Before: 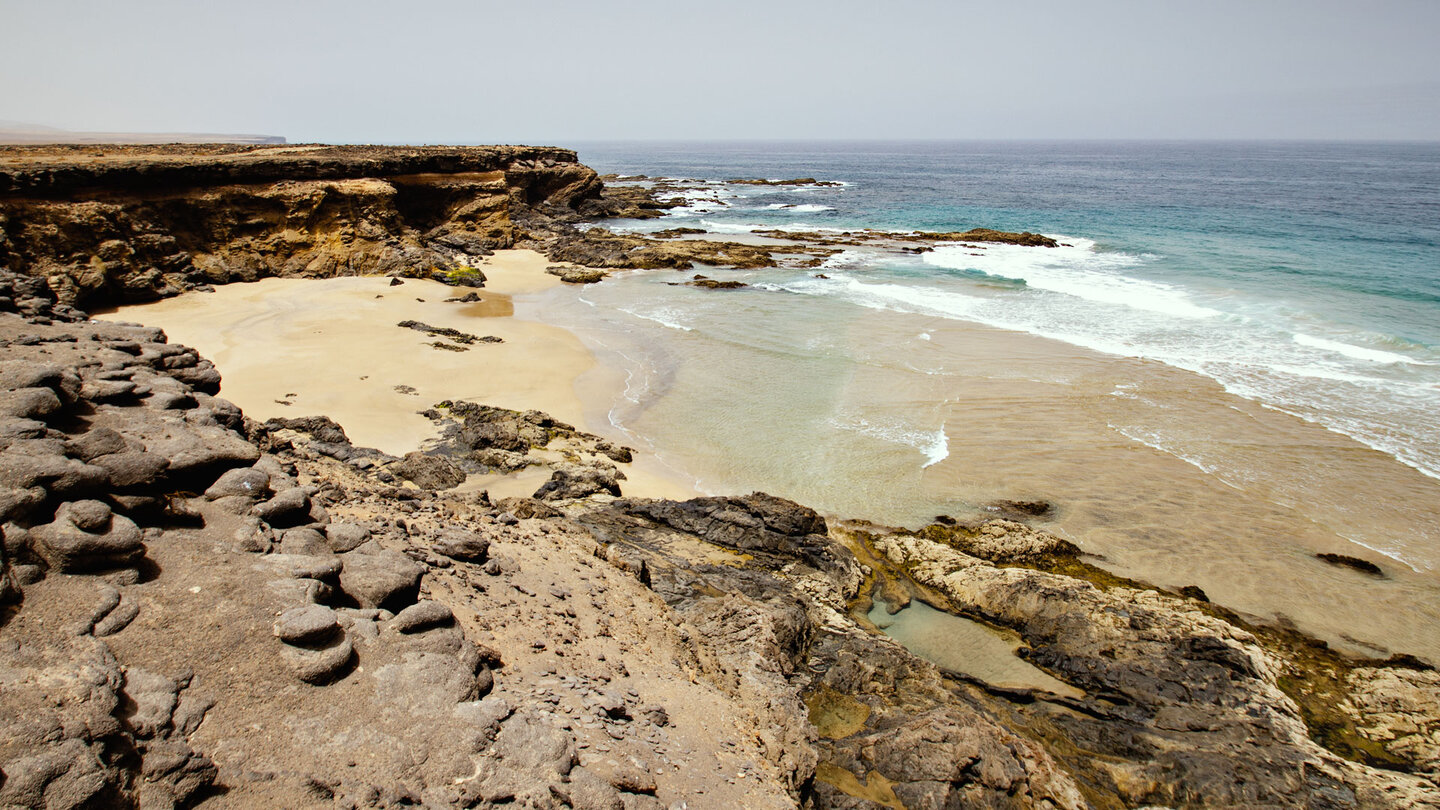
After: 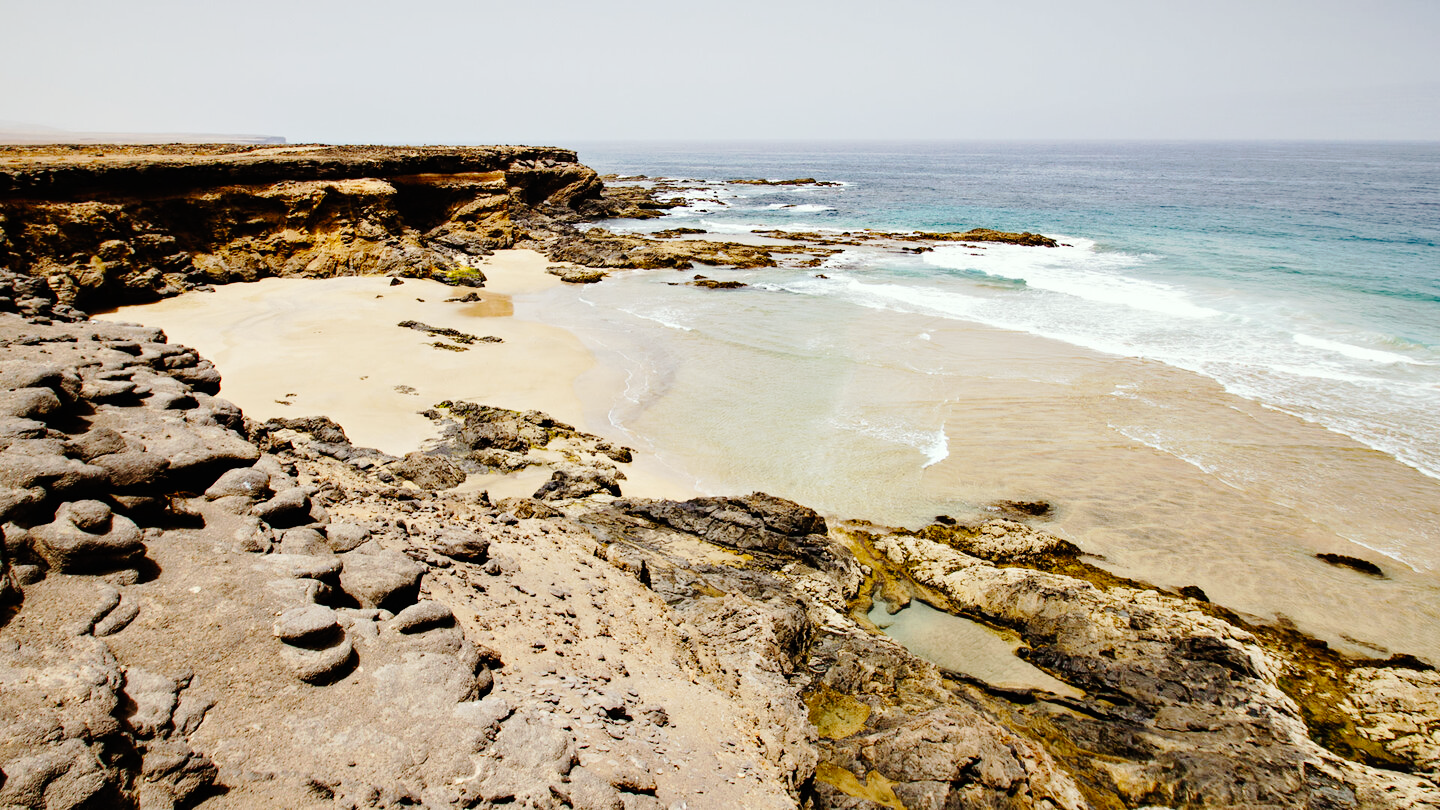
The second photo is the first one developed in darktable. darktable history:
tone curve: curves: ch0 [(0, 0) (0.003, 0.001) (0.011, 0.006) (0.025, 0.012) (0.044, 0.018) (0.069, 0.025) (0.1, 0.045) (0.136, 0.074) (0.177, 0.124) (0.224, 0.196) (0.277, 0.289) (0.335, 0.396) (0.399, 0.495) (0.468, 0.585) (0.543, 0.663) (0.623, 0.728) (0.709, 0.808) (0.801, 0.87) (0.898, 0.932) (1, 1)], preserve colors none
color balance: on, module defaults
